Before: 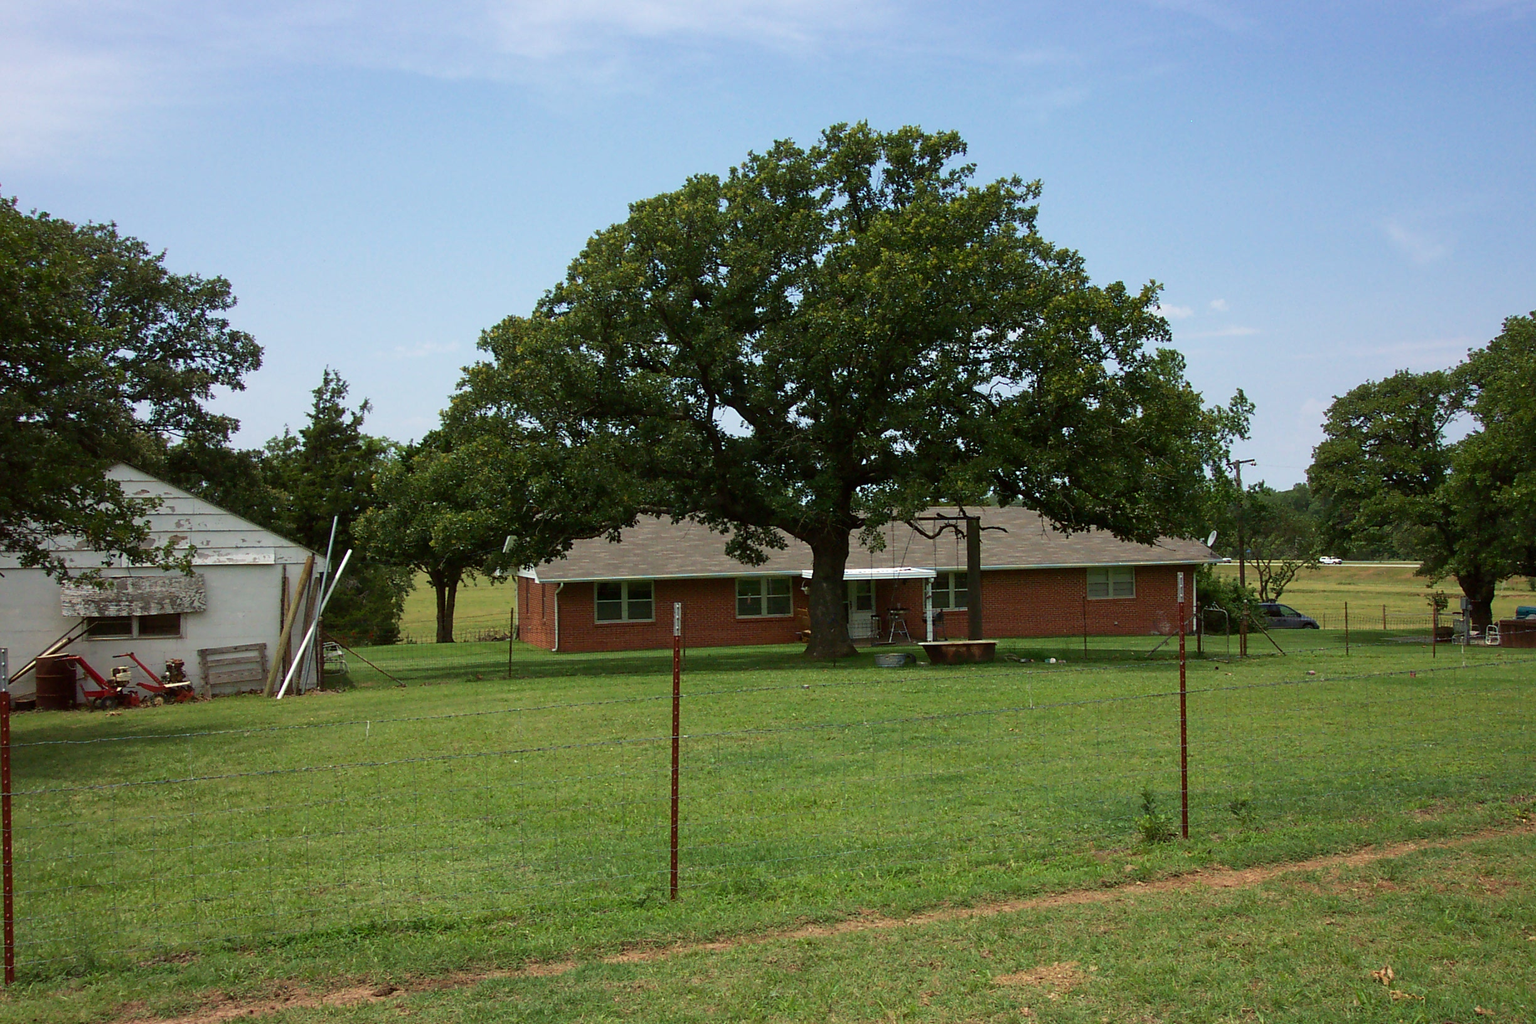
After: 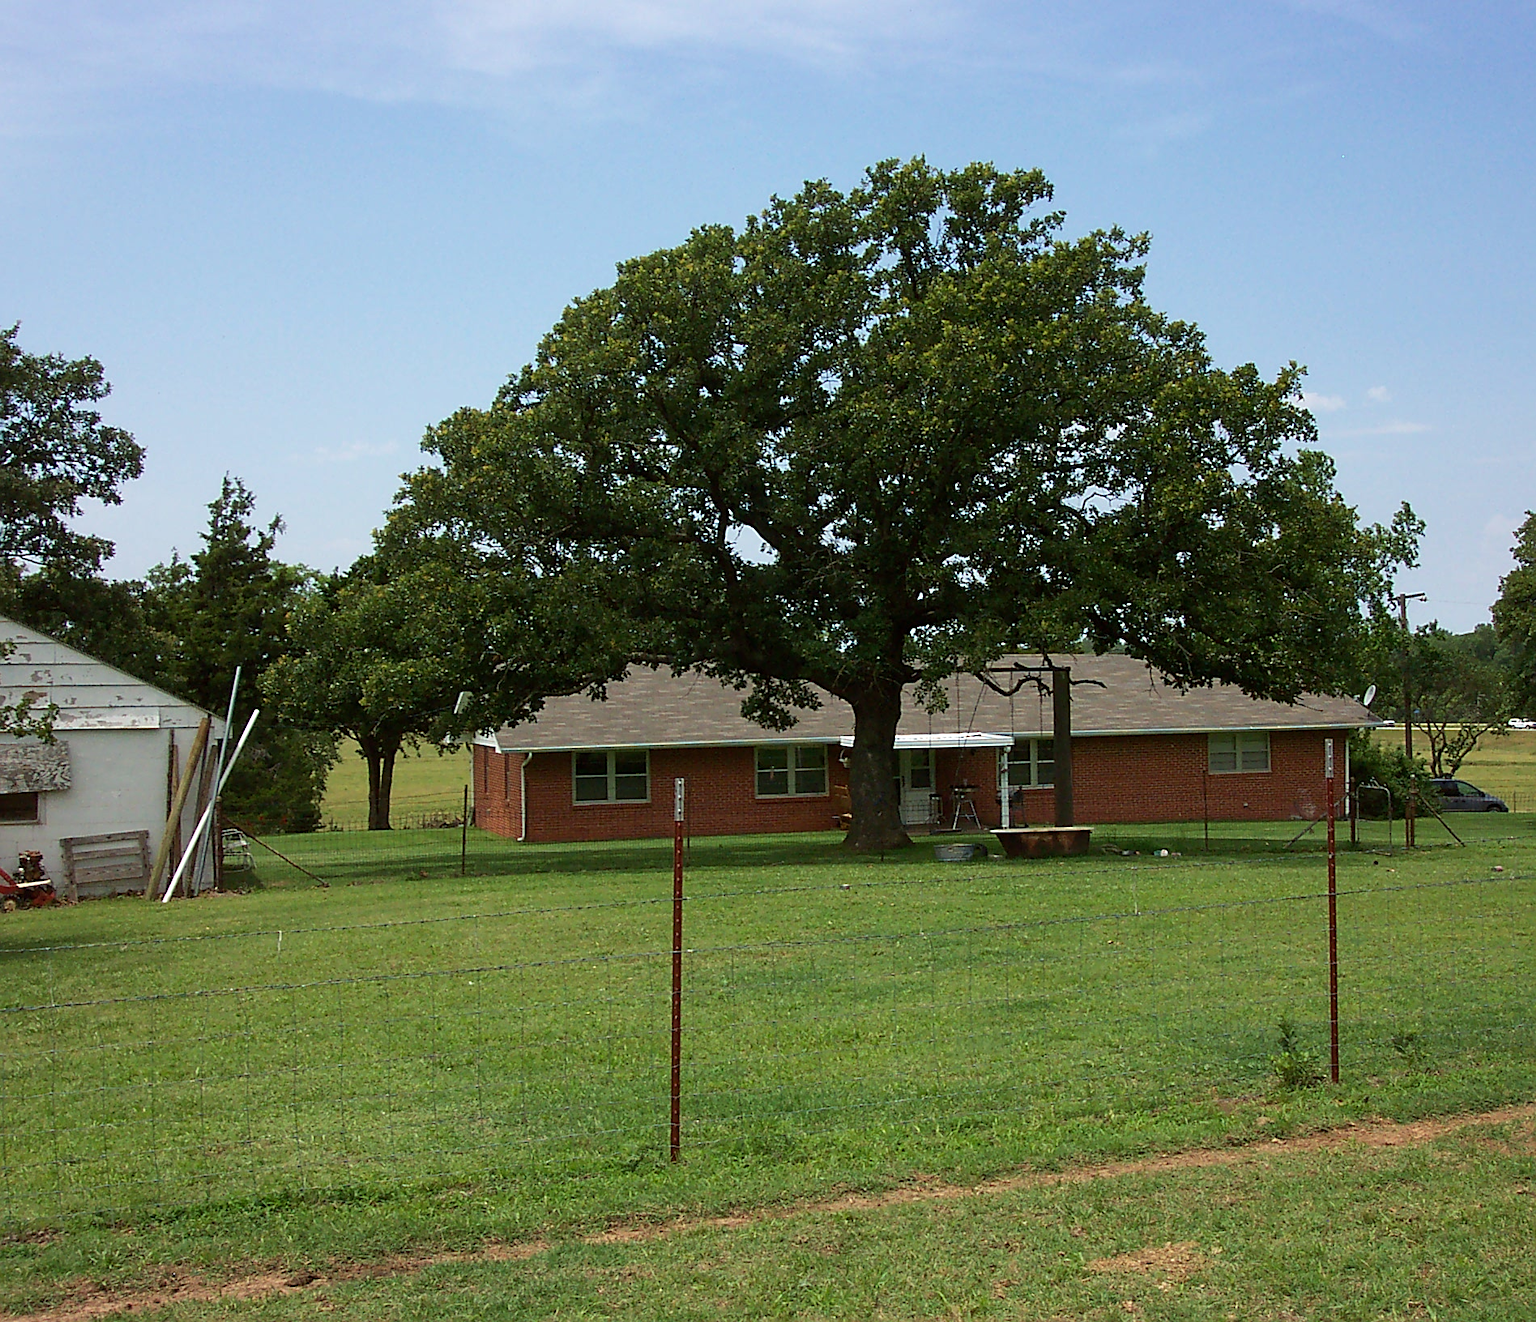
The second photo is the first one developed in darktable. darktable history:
crop: left 9.853%, right 12.681%
sharpen: on, module defaults
